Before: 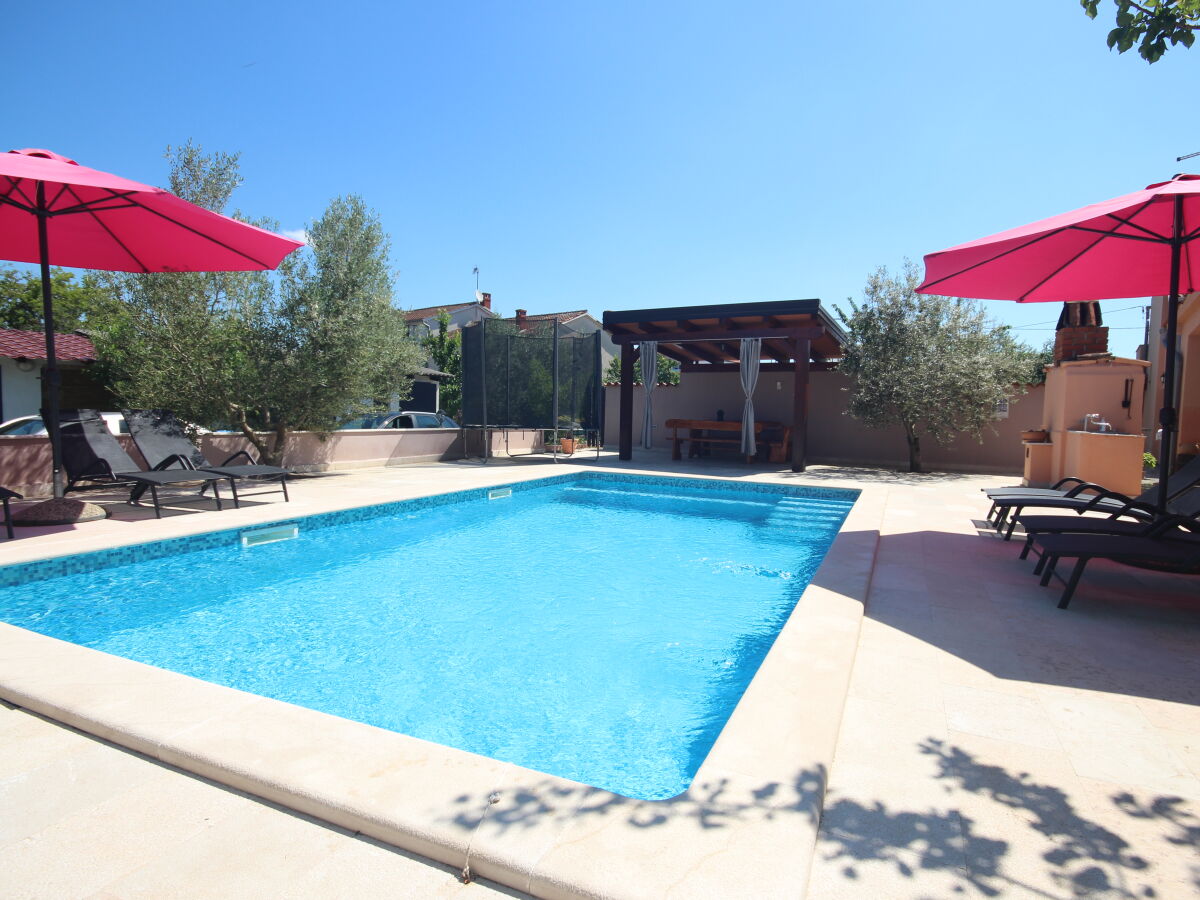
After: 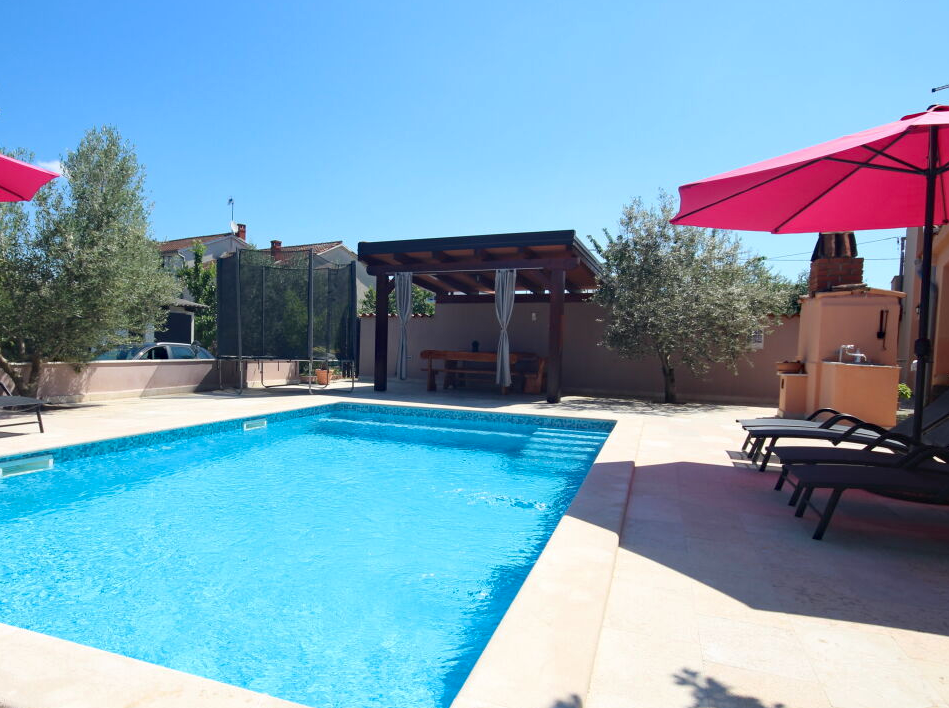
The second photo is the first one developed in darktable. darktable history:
crop and rotate: left 20.419%, top 7.741%, right 0.489%, bottom 13.511%
haze removal: compatibility mode true, adaptive false
